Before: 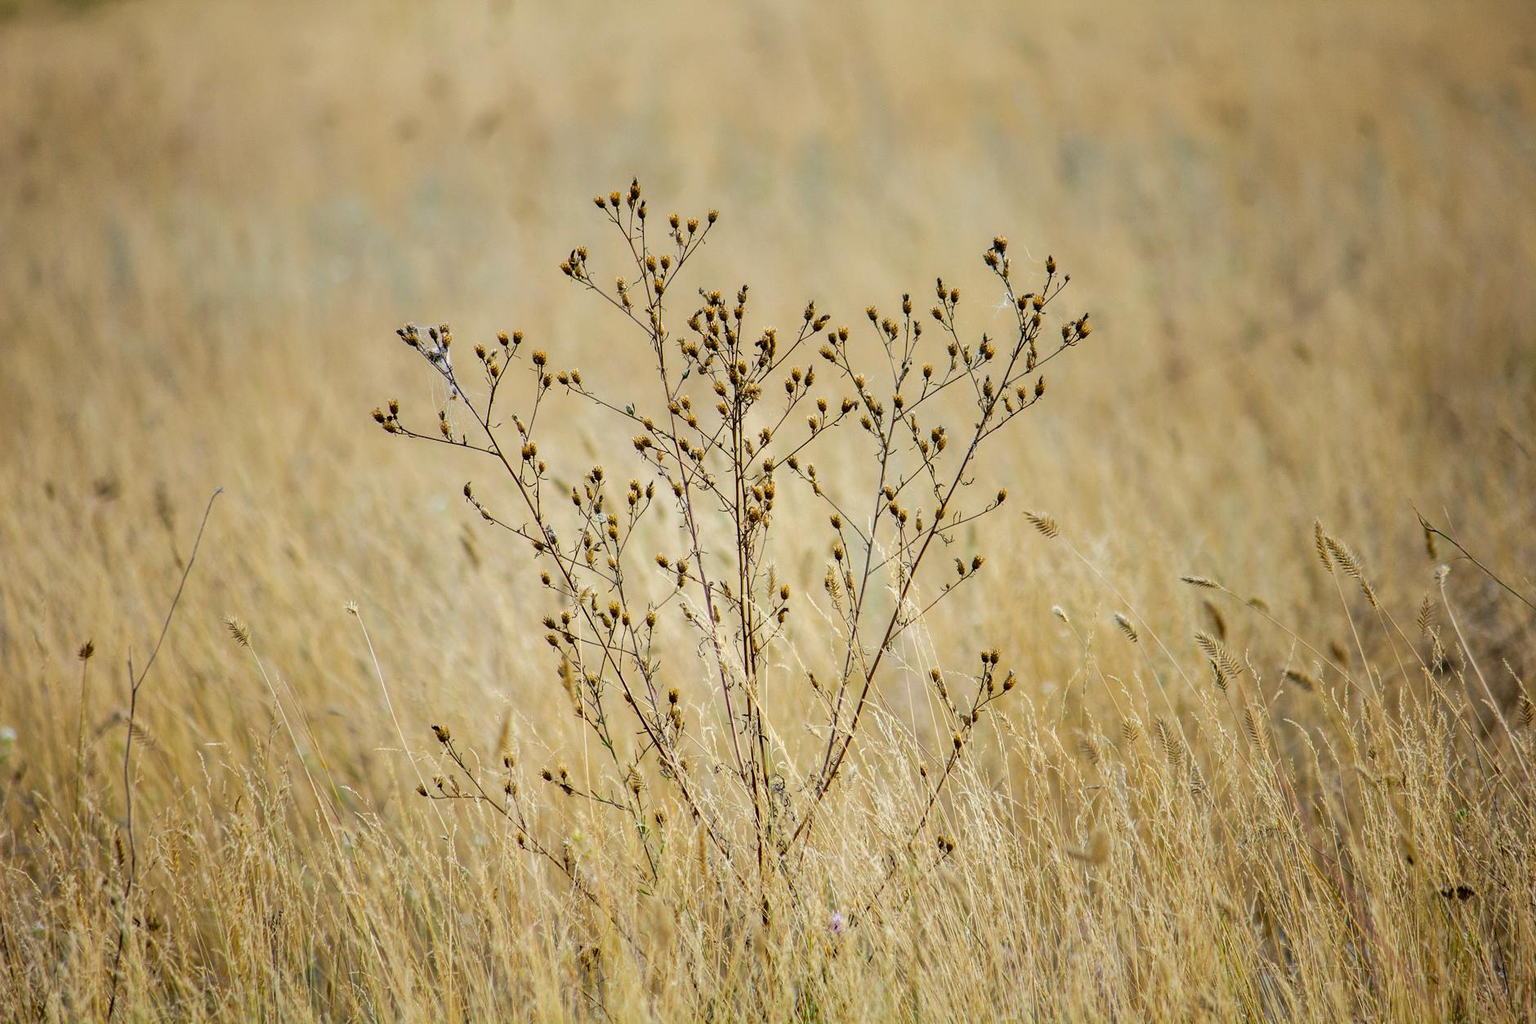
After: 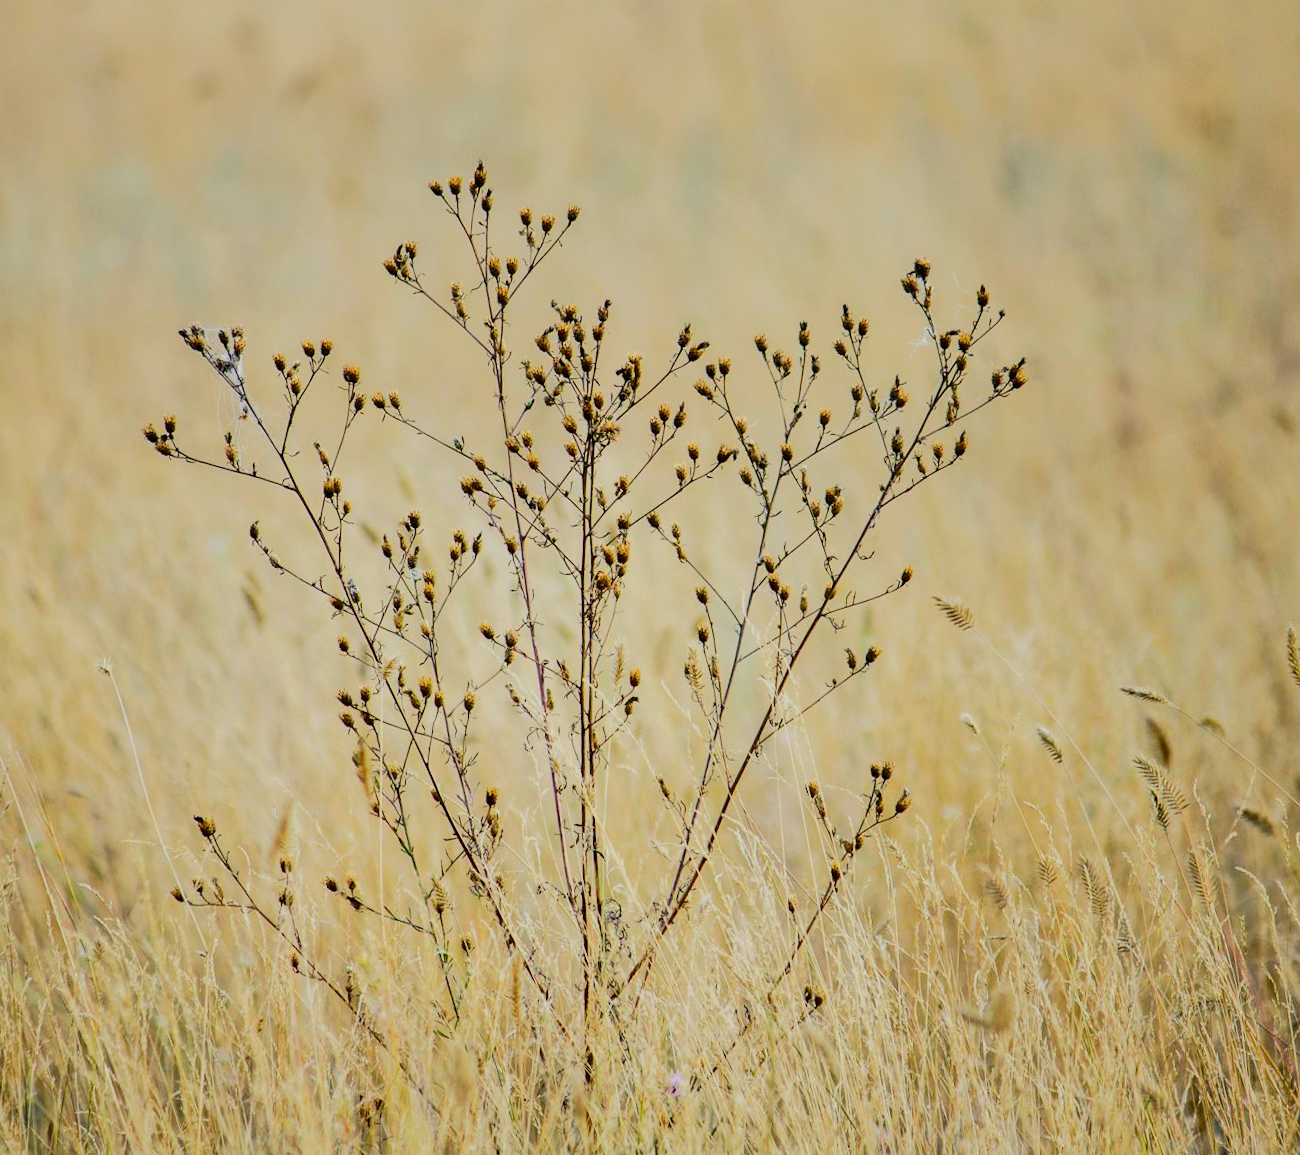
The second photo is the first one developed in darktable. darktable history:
crop and rotate: angle -3.27°, left 14.277%, top 0.028%, right 10.766%, bottom 0.028%
tone curve: curves: ch0 [(0, 0.01) (0.037, 0.032) (0.131, 0.108) (0.275, 0.256) (0.483, 0.512) (0.61, 0.665) (0.696, 0.742) (0.792, 0.819) (0.911, 0.925) (0.997, 0.995)]; ch1 [(0, 0) (0.308, 0.29) (0.425, 0.411) (0.492, 0.488) (0.507, 0.503) (0.53, 0.532) (0.573, 0.586) (0.683, 0.702) (0.746, 0.77) (1, 1)]; ch2 [(0, 0) (0.246, 0.233) (0.36, 0.352) (0.415, 0.415) (0.485, 0.487) (0.502, 0.504) (0.525, 0.518) (0.539, 0.539) (0.587, 0.594) (0.636, 0.652) (0.711, 0.729) (0.845, 0.855) (0.998, 0.977)], color space Lab, independent channels, preserve colors none
filmic rgb: black relative exposure -16 EV, white relative exposure 4.97 EV, hardness 6.25
